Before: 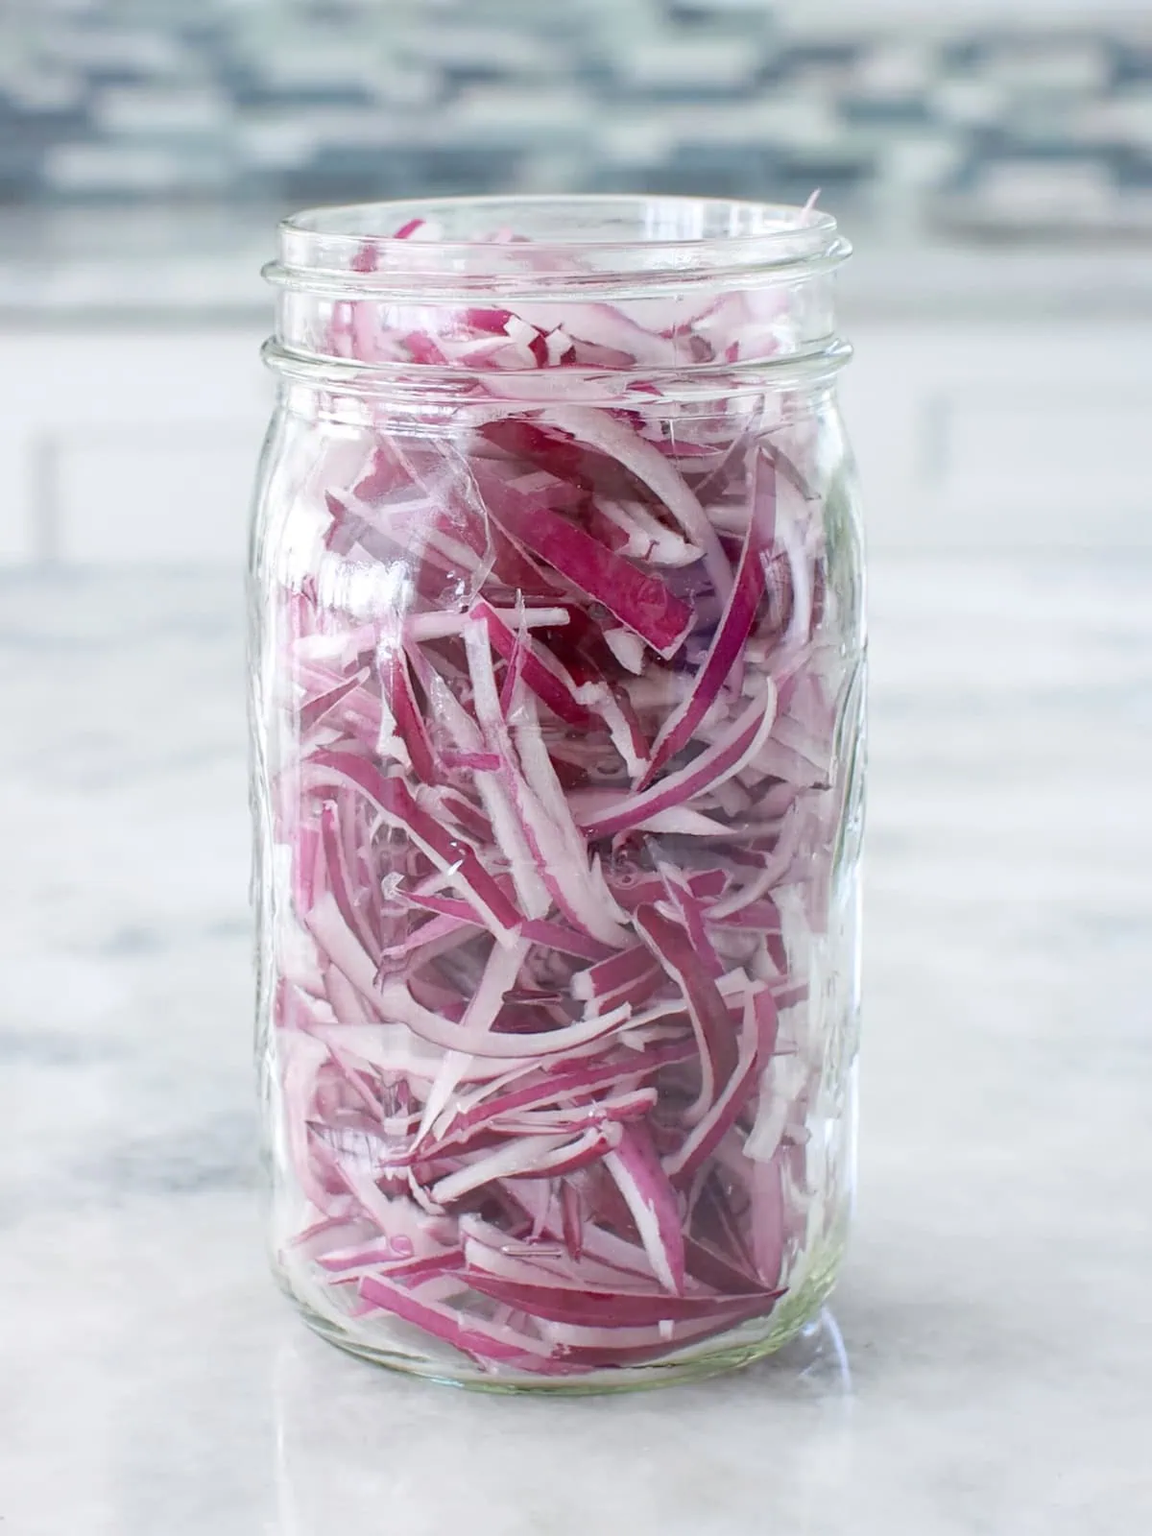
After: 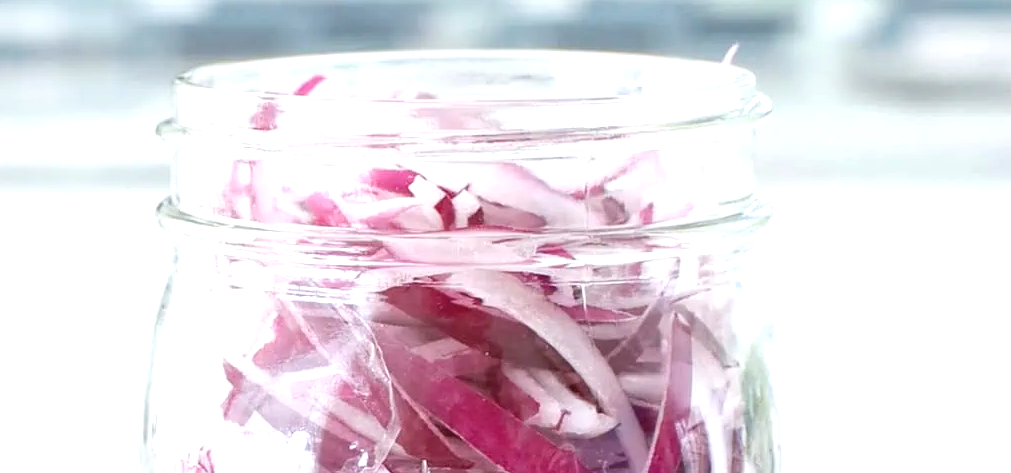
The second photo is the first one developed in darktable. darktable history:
crop and rotate: left 9.702%, top 9.619%, right 6.044%, bottom 60.789%
exposure: black level correction -0.002, exposure 0.712 EV, compensate highlight preservation false
